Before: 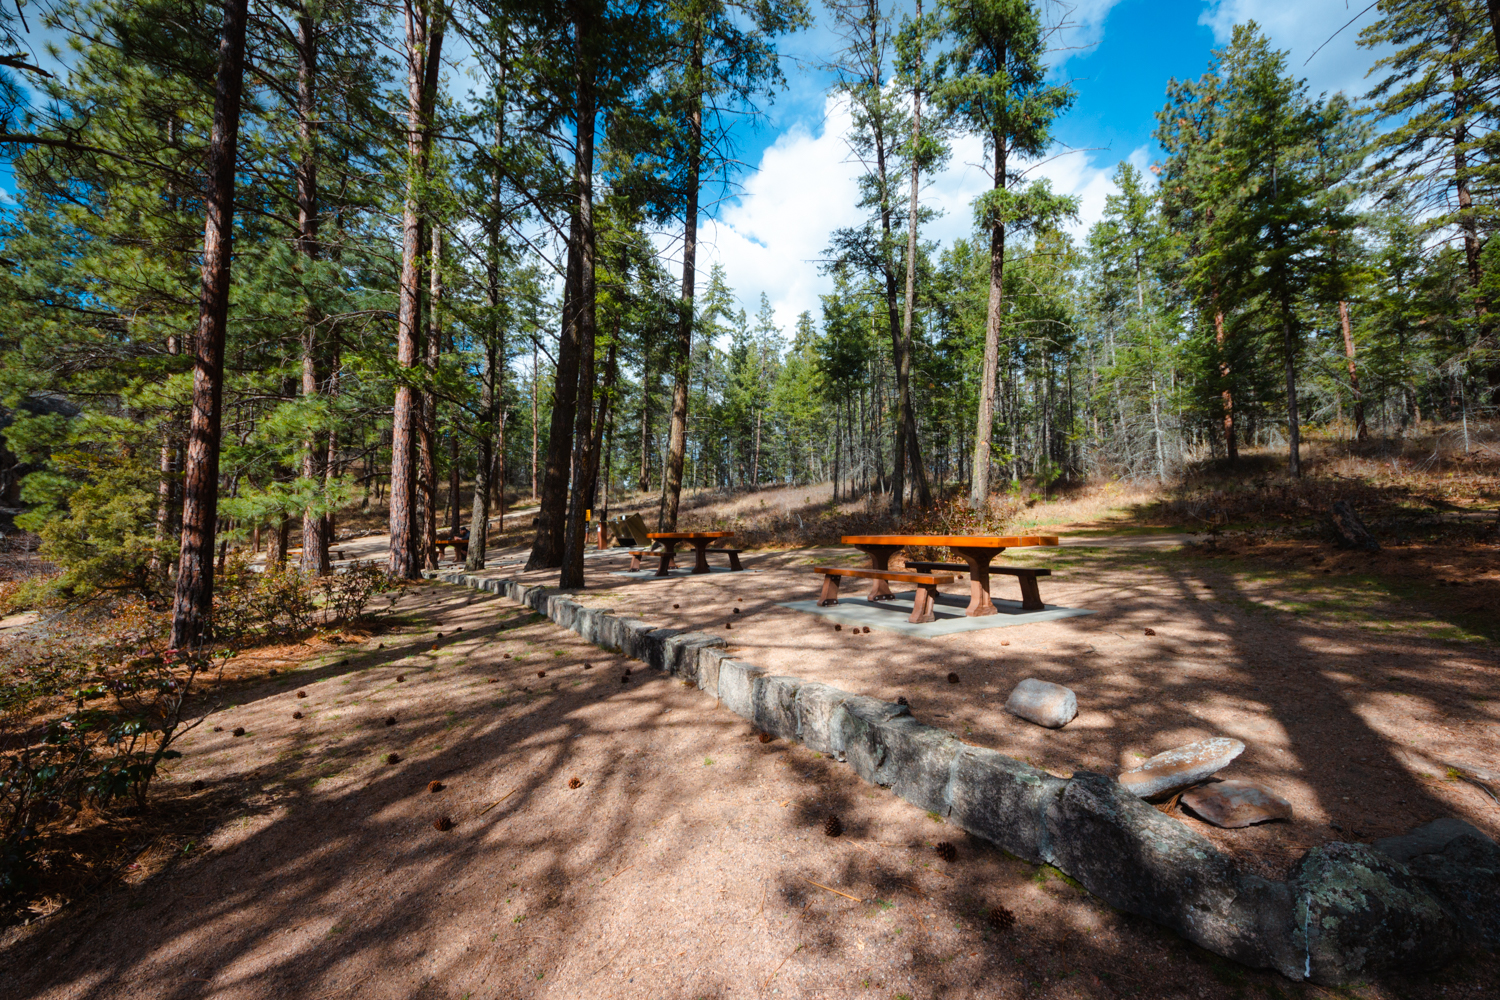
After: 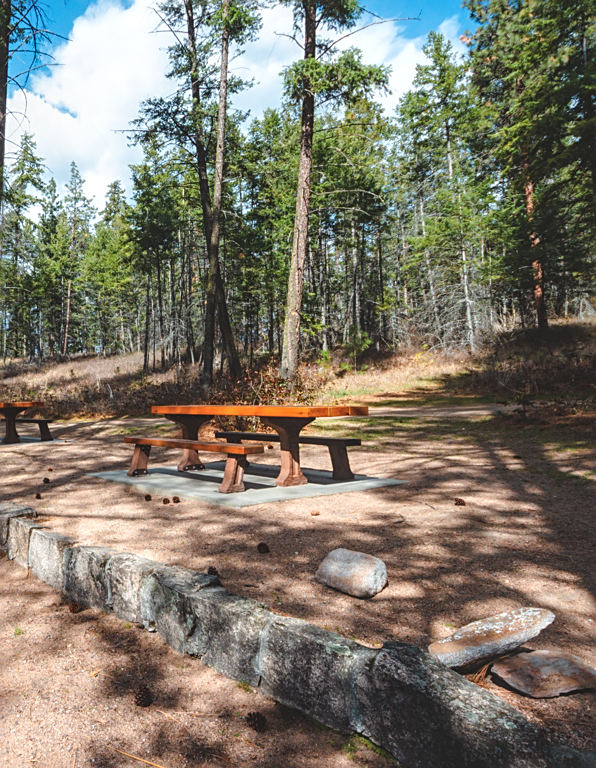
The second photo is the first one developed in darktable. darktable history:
exposure: black level correction -0.015, compensate highlight preservation false
local contrast: on, module defaults
crop: left 46.06%, top 13.044%, right 14.154%, bottom 10.096%
sharpen: on, module defaults
